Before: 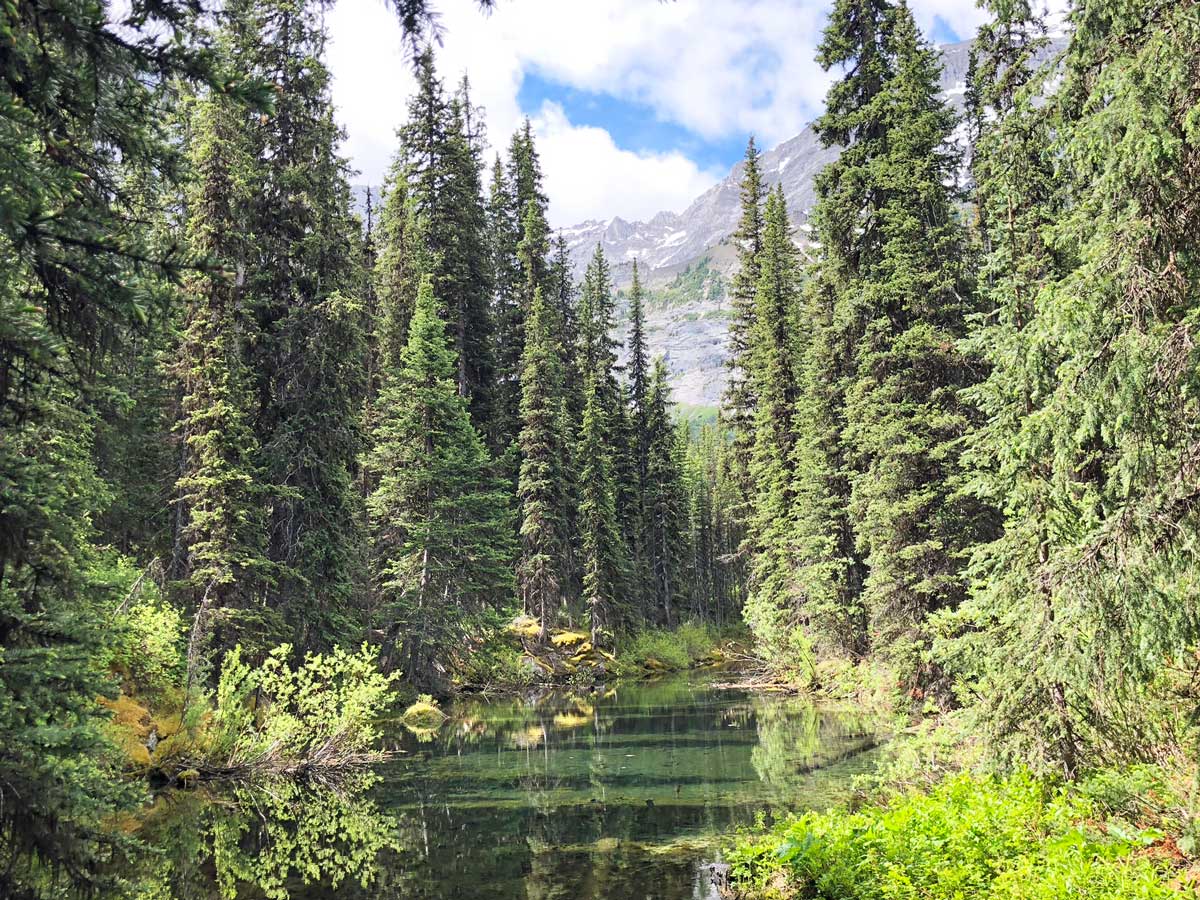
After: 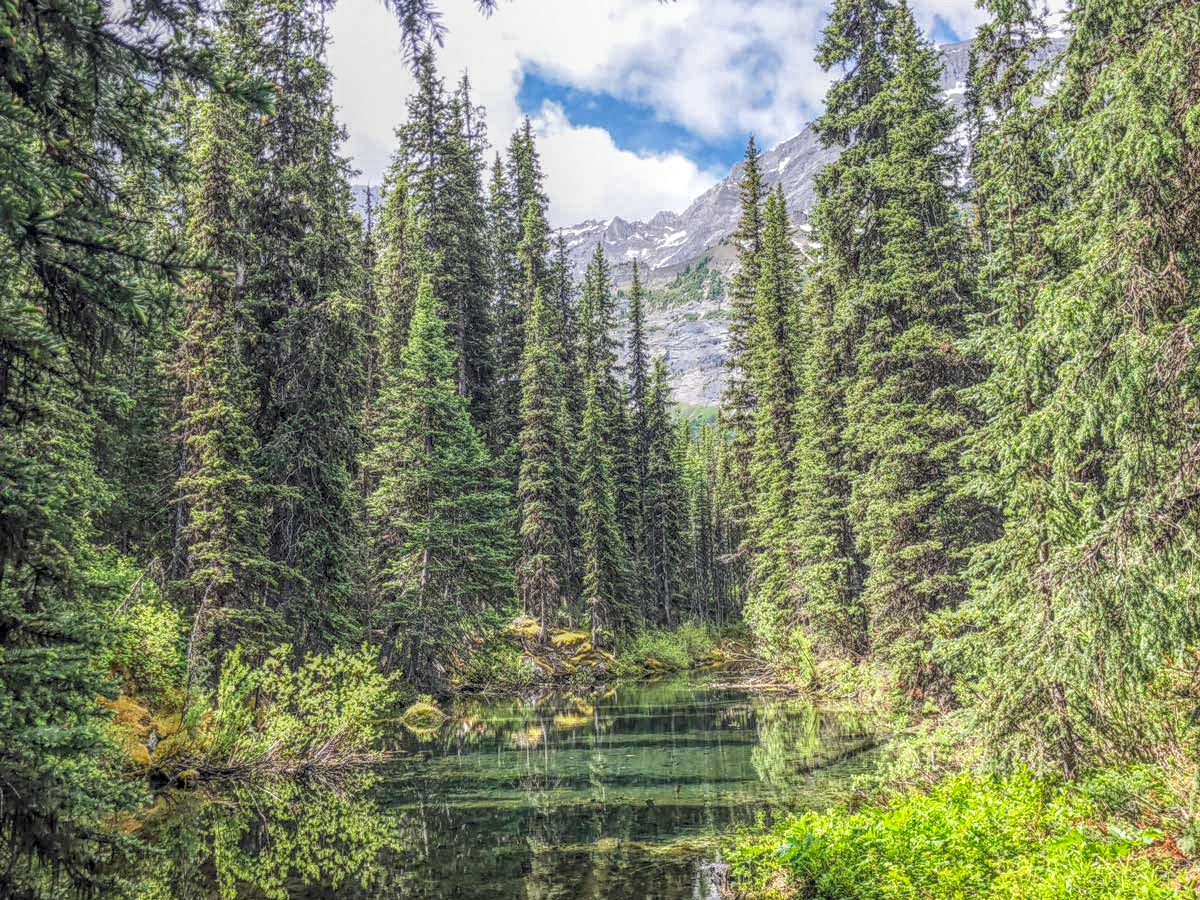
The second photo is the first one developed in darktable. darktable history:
local contrast: highlights 4%, shadows 5%, detail 201%, midtone range 0.244
